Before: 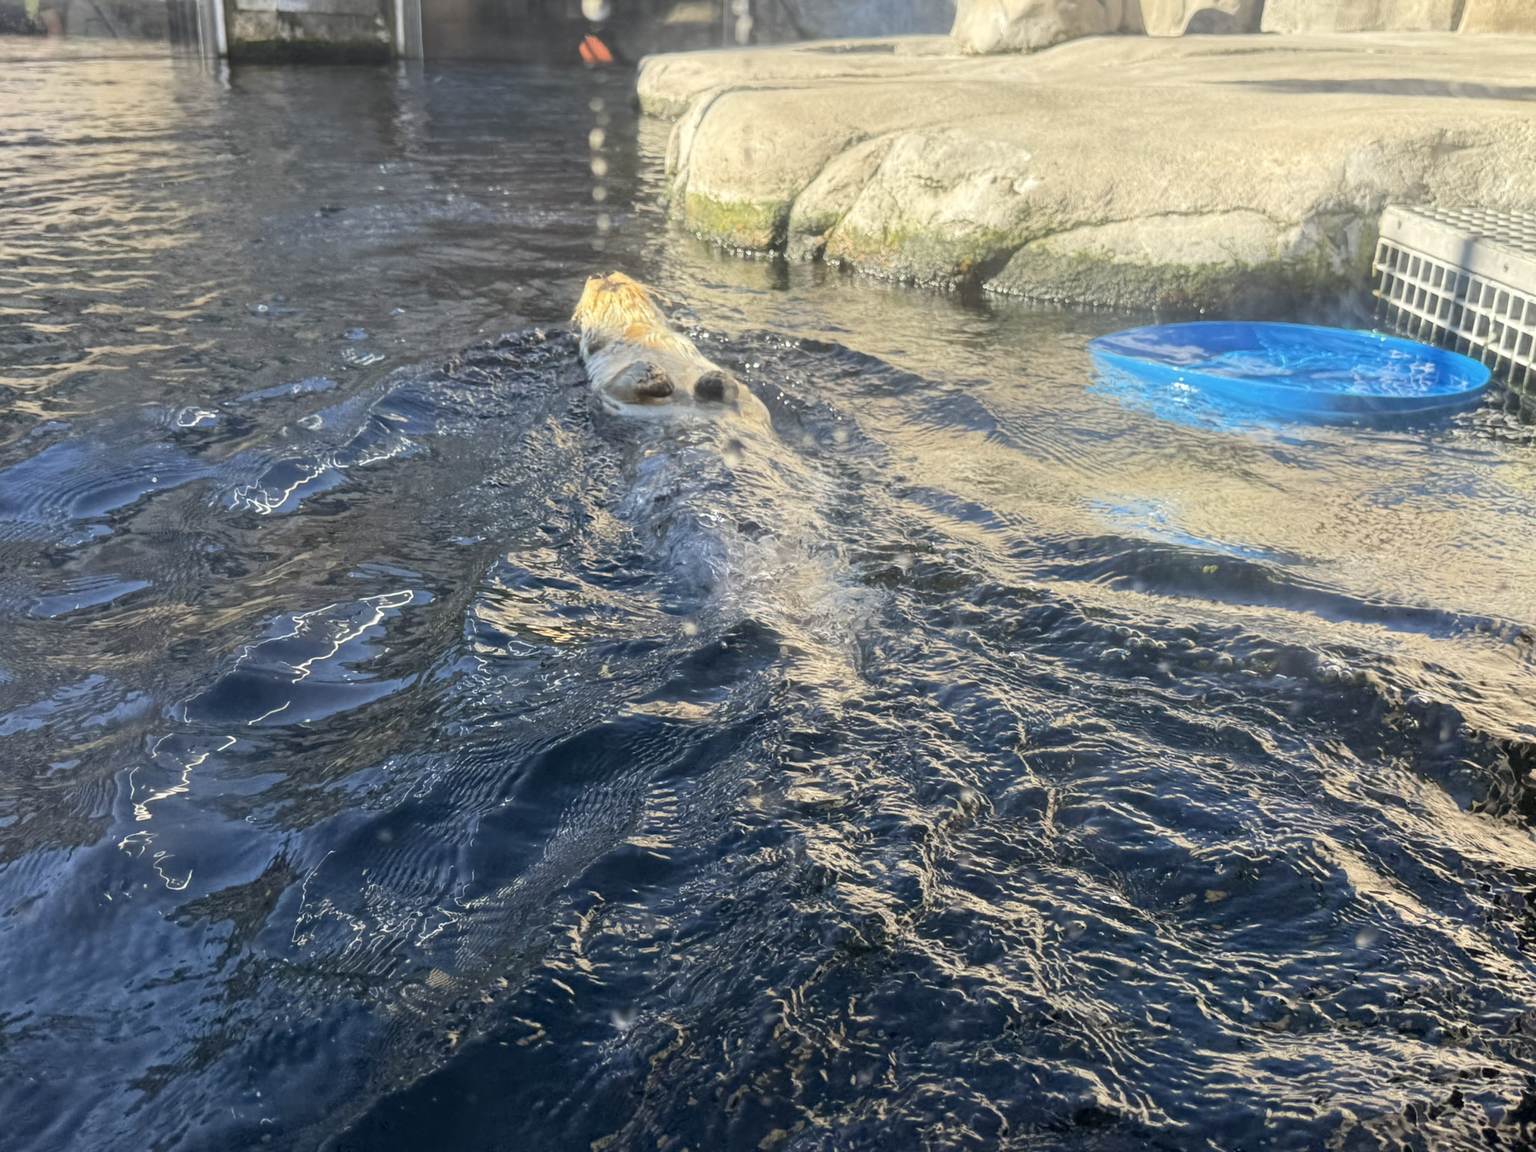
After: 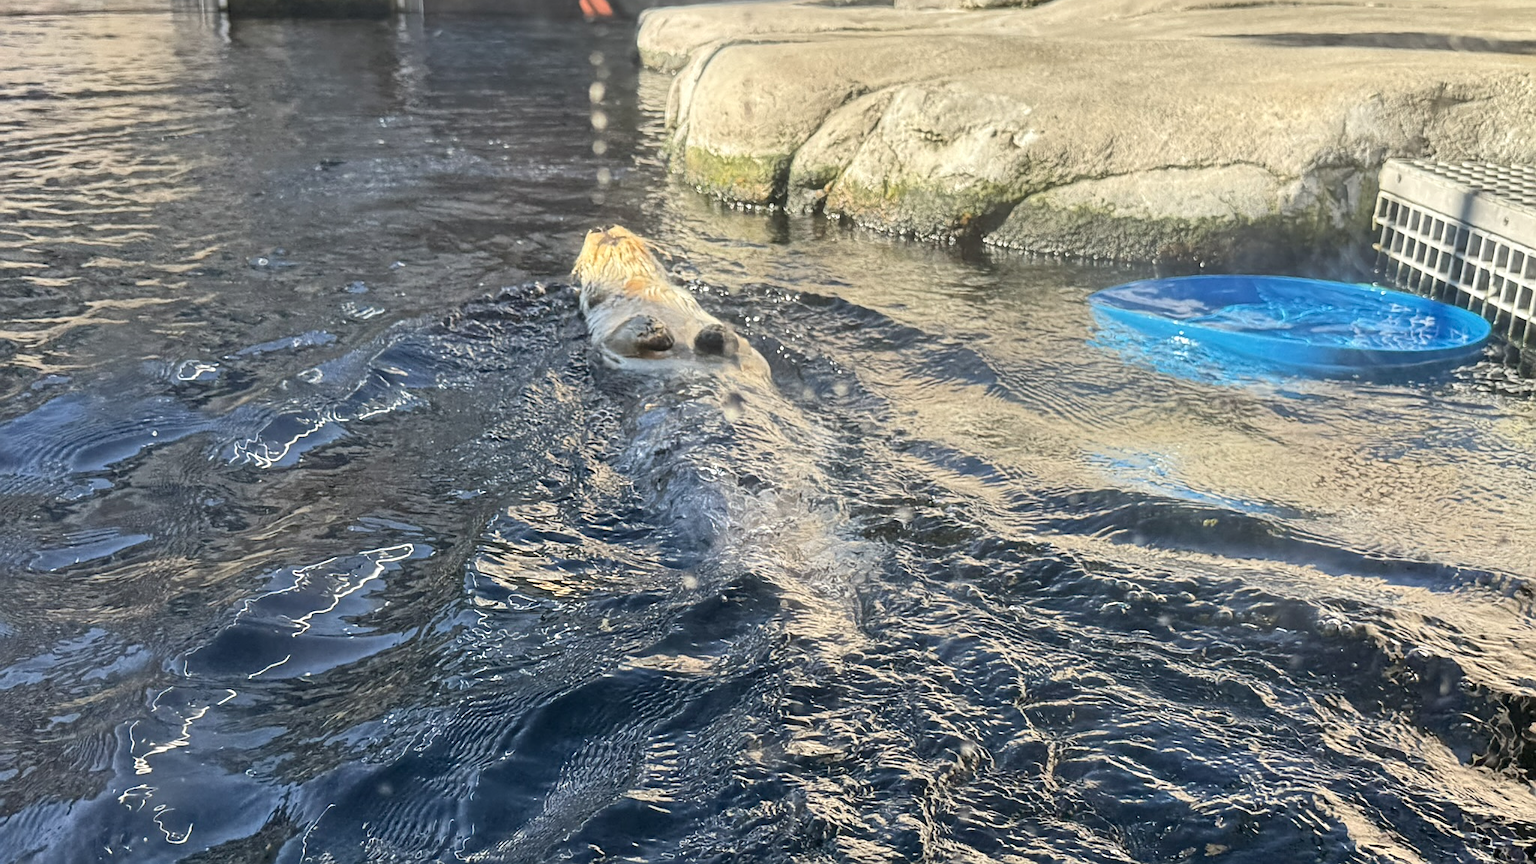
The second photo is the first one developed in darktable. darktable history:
exposure: black level correction 0, compensate highlight preservation false
sharpen: on, module defaults
shadows and highlights: highlights color adjustment 42.38%, low approximation 0.01, soften with gaussian
contrast brightness saturation: contrast 0.107, saturation -0.165
crop: top 4.047%, bottom 20.851%
